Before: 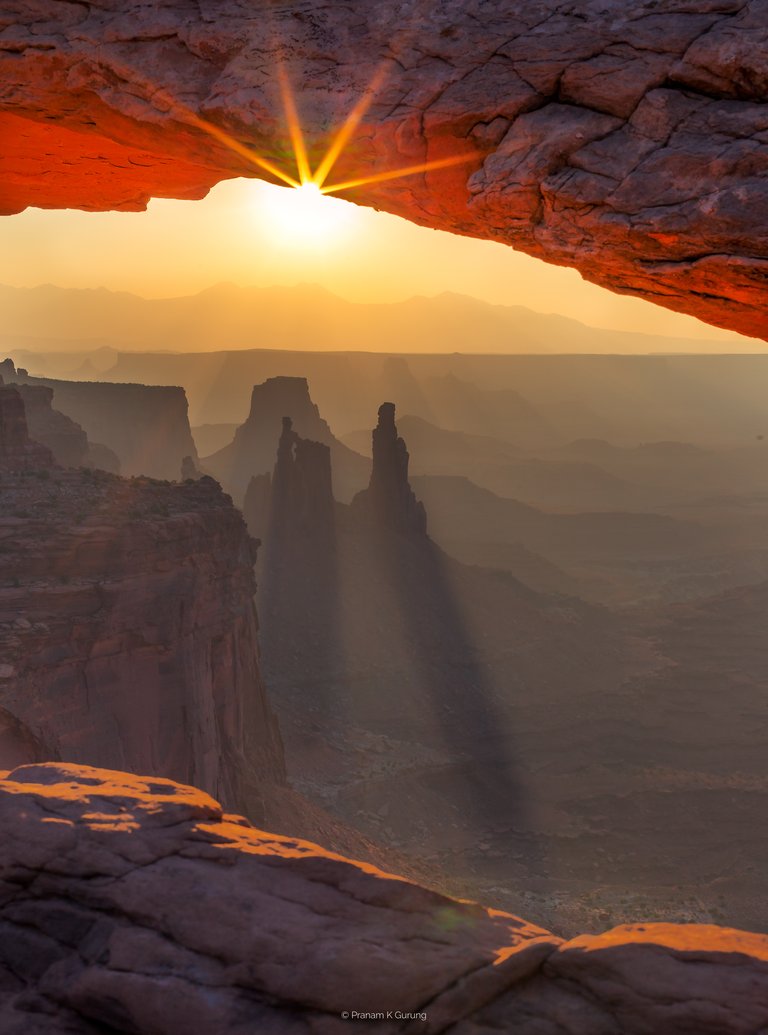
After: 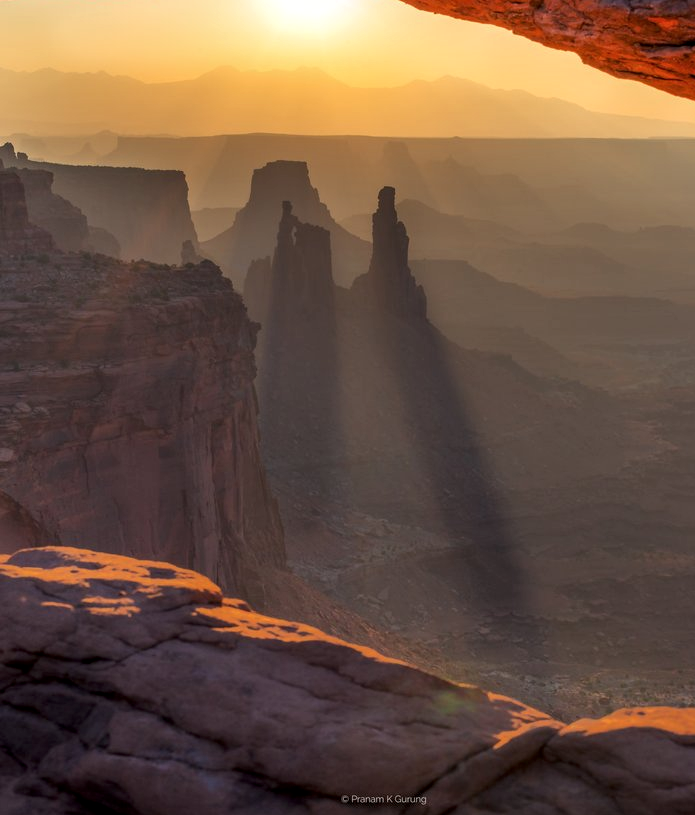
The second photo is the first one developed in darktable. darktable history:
crop: top 20.916%, right 9.437%, bottom 0.316%
local contrast: on, module defaults
